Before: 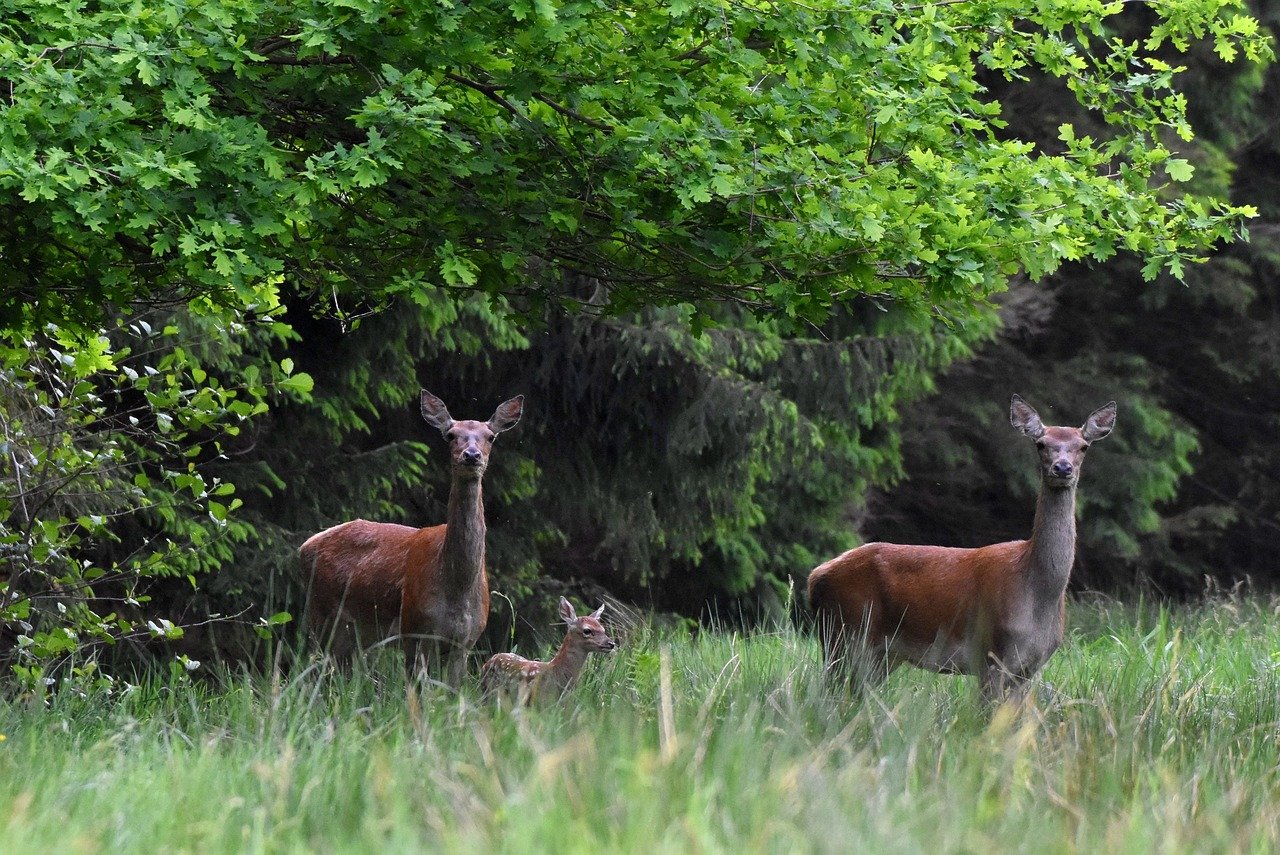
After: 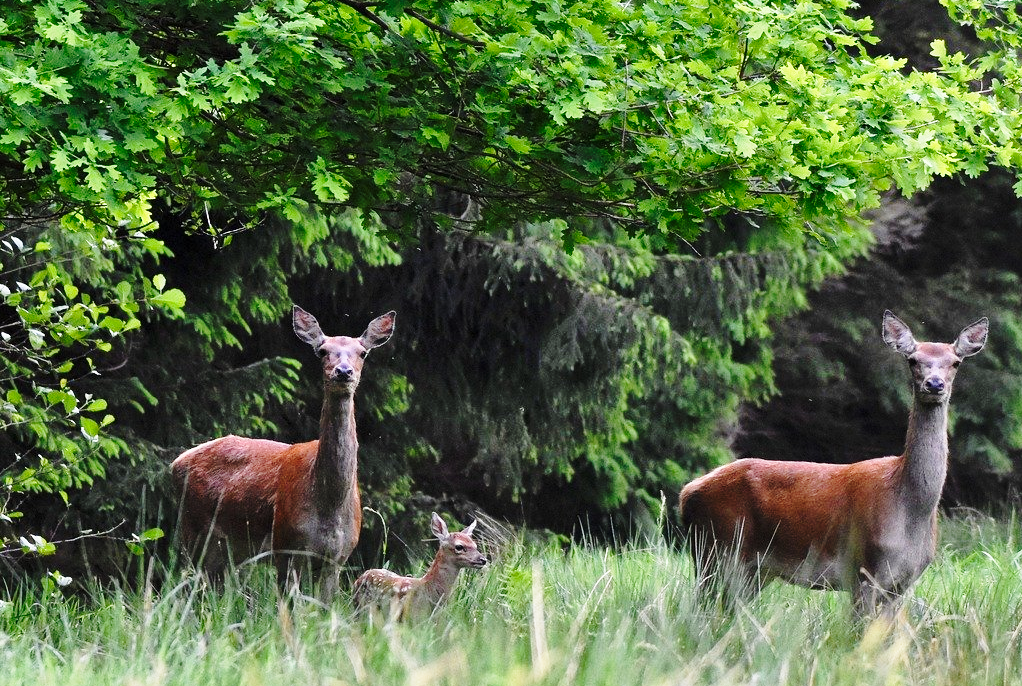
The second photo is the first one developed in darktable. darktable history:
crop and rotate: left 10.048%, top 9.834%, right 10.033%, bottom 9.877%
base curve: curves: ch0 [(0, 0) (0.028, 0.03) (0.121, 0.232) (0.46, 0.748) (0.859, 0.968) (1, 1)], preserve colors none
shadows and highlights: shadows 40.14, highlights -52.58, low approximation 0.01, soften with gaussian
